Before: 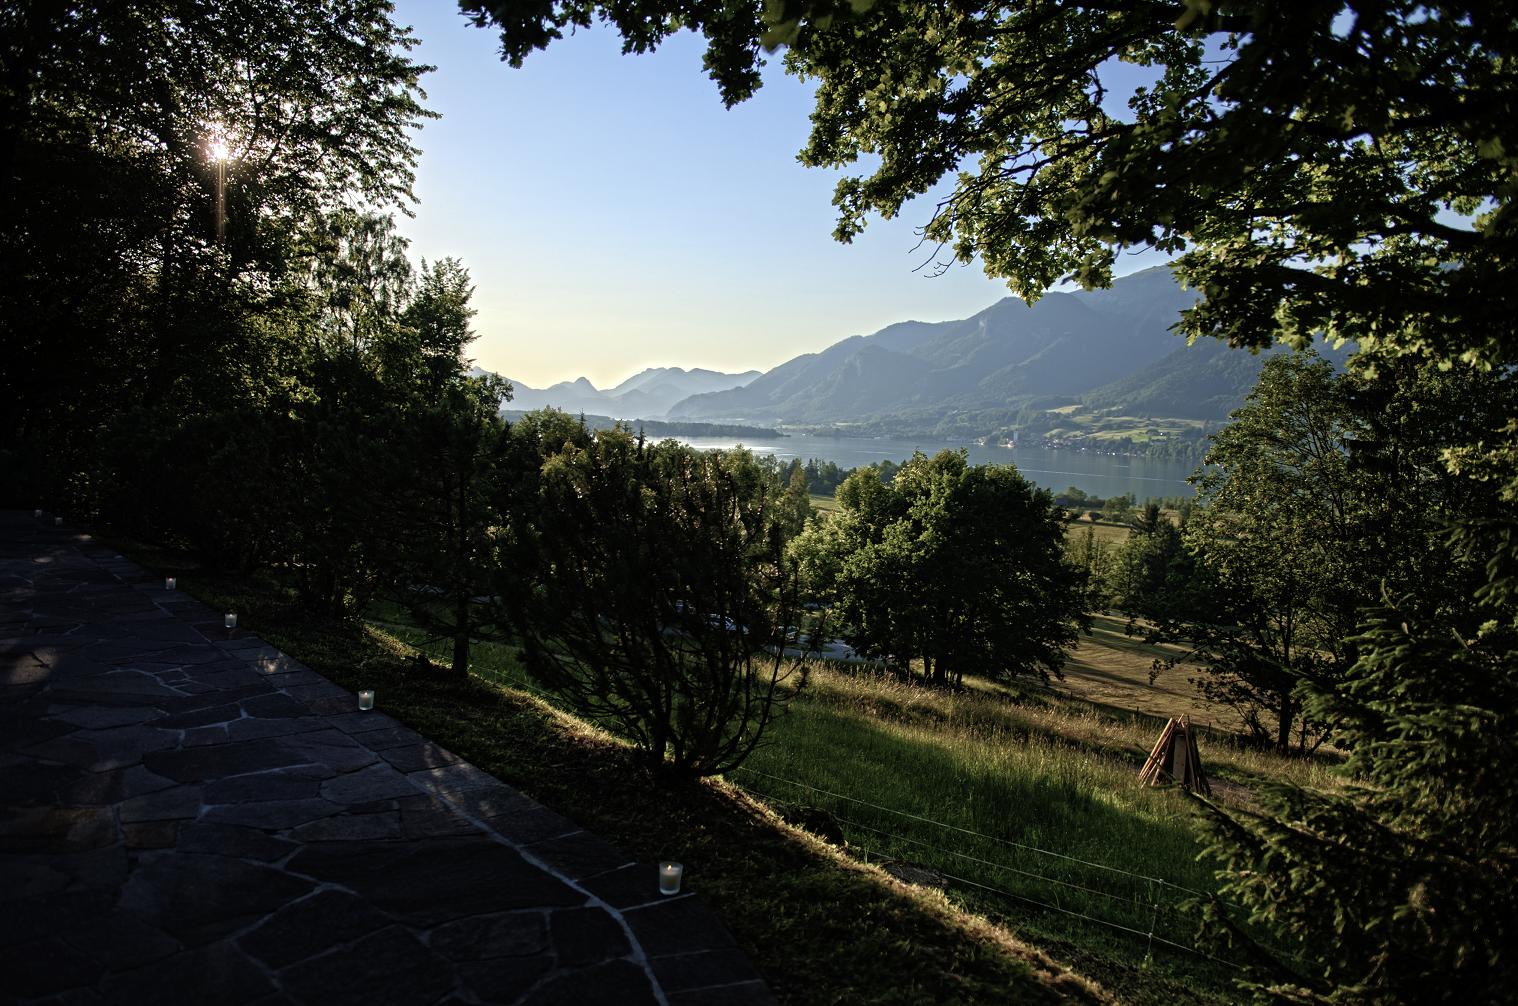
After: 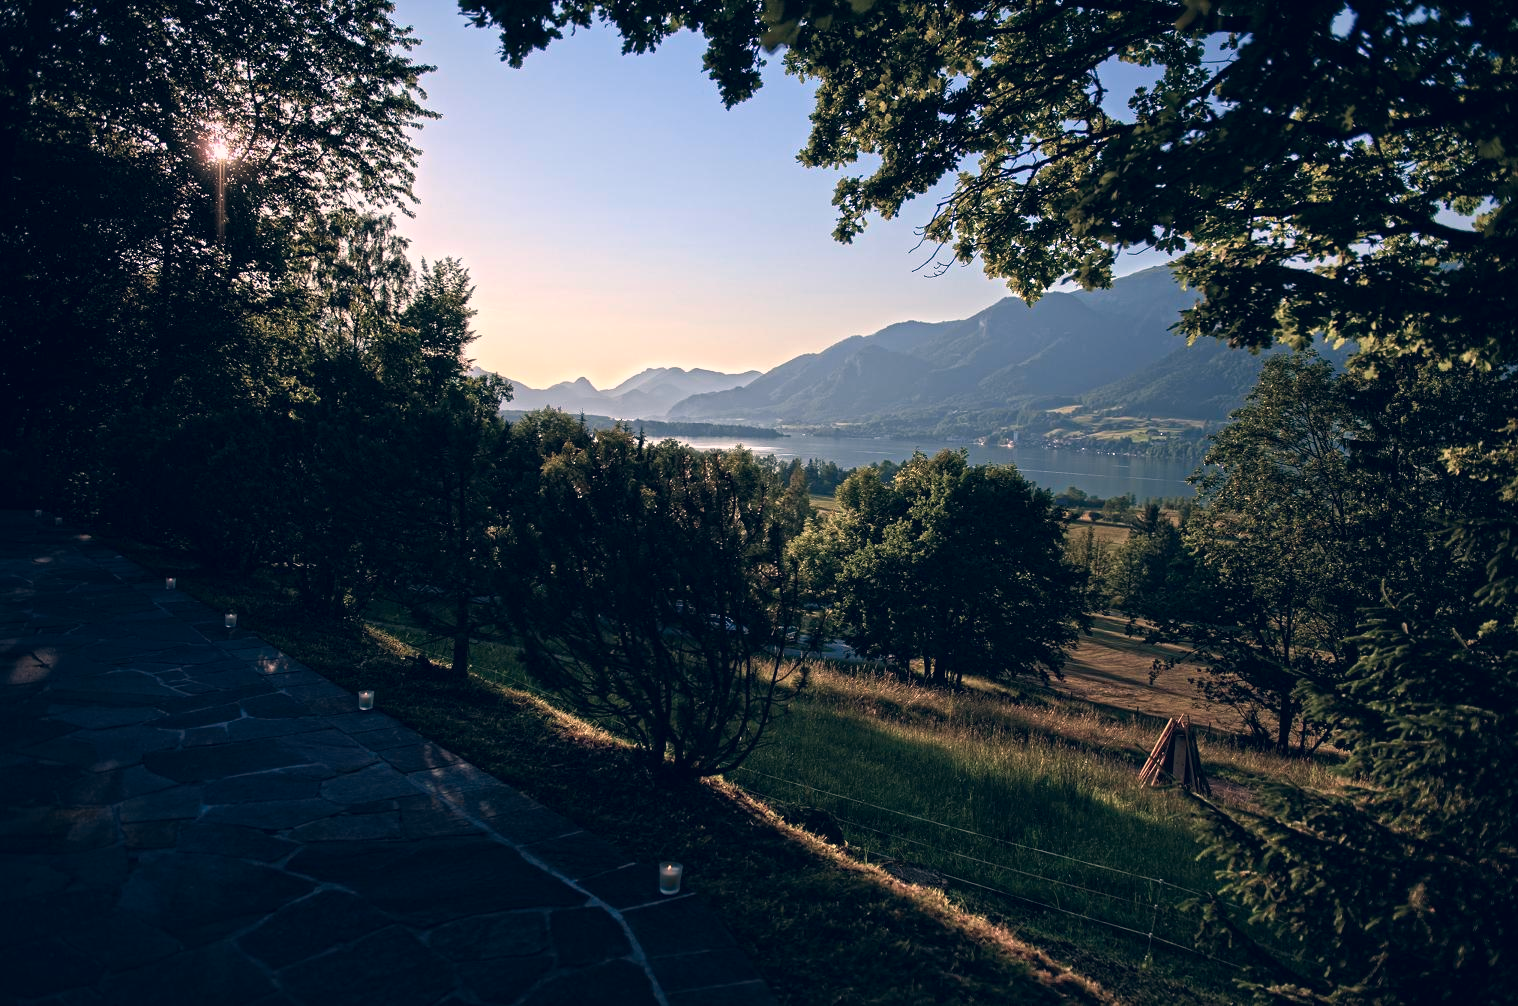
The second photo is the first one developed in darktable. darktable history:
color correction: highlights a* 13.95, highlights b* 6.02, shadows a* -5.42, shadows b* -15.6, saturation 0.872
